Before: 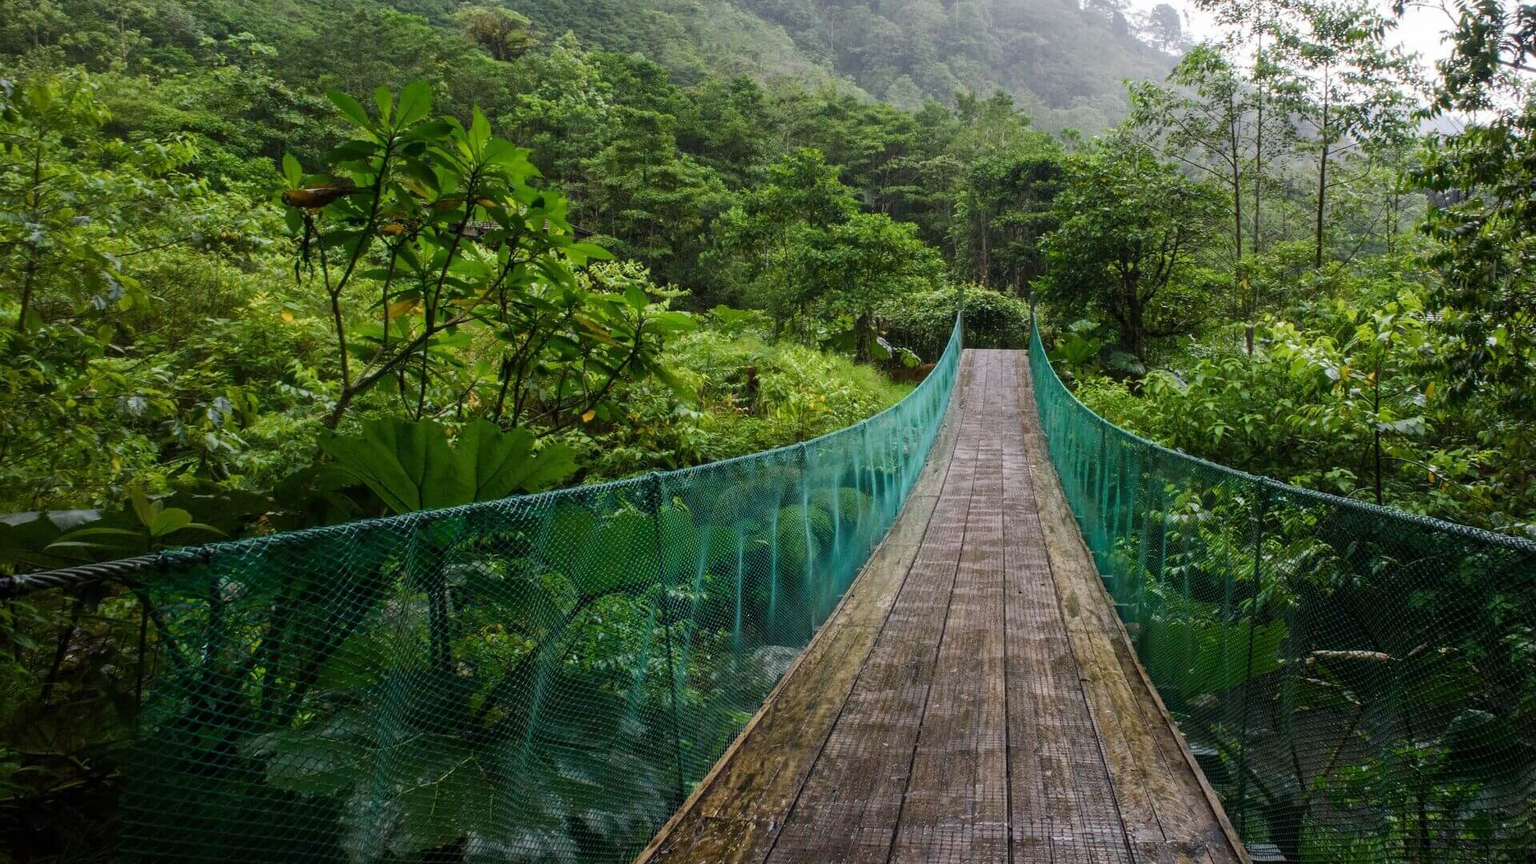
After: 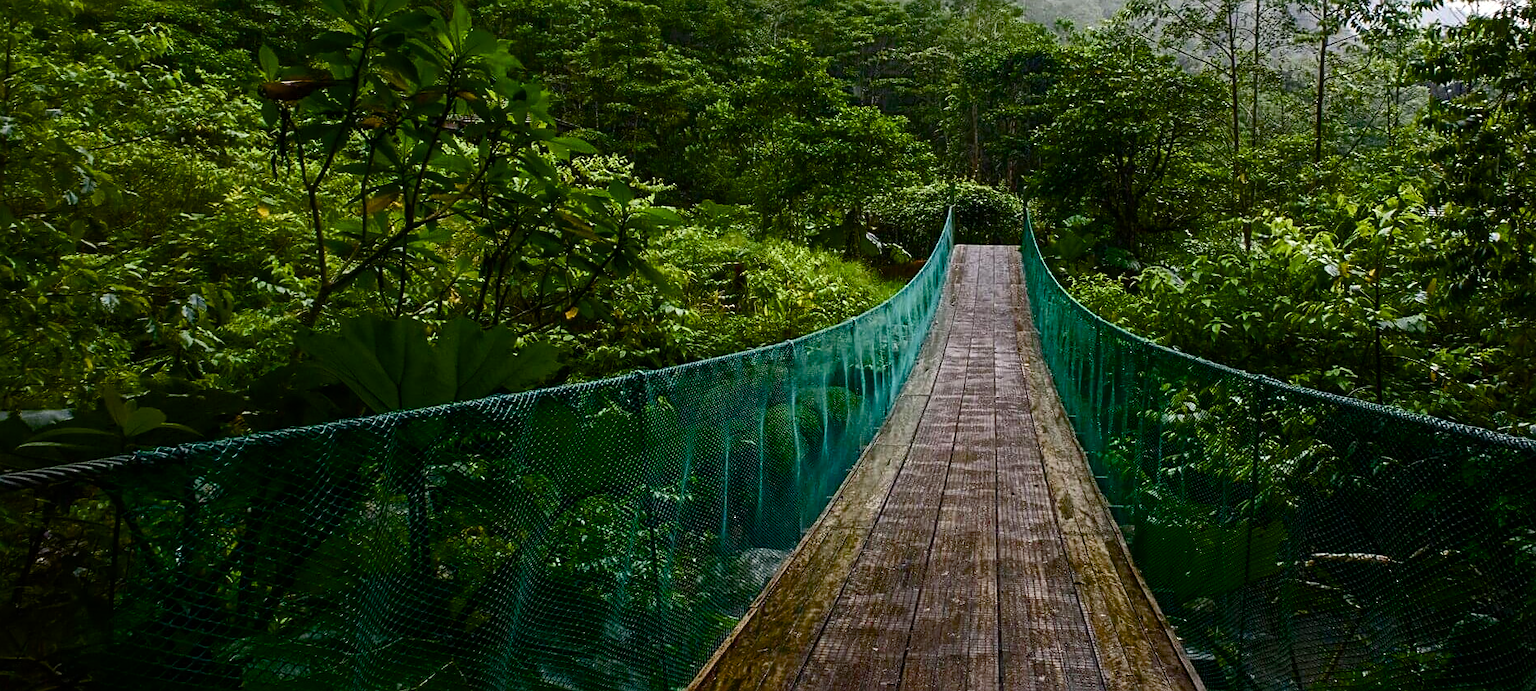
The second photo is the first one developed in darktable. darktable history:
sharpen: on, module defaults
crop and rotate: left 1.943%, top 12.752%, right 0.213%, bottom 8.83%
tone equalizer: on, module defaults
color balance rgb: perceptual saturation grading › global saturation 20%, perceptual saturation grading › highlights -25.021%, perceptual saturation grading › shadows 49.626%, perceptual brilliance grading › highlights 4.107%, perceptual brilliance grading › mid-tones -17.305%, perceptual brilliance grading › shadows -41.156%, global vibrance 6.801%, saturation formula JzAzBz (2021)
